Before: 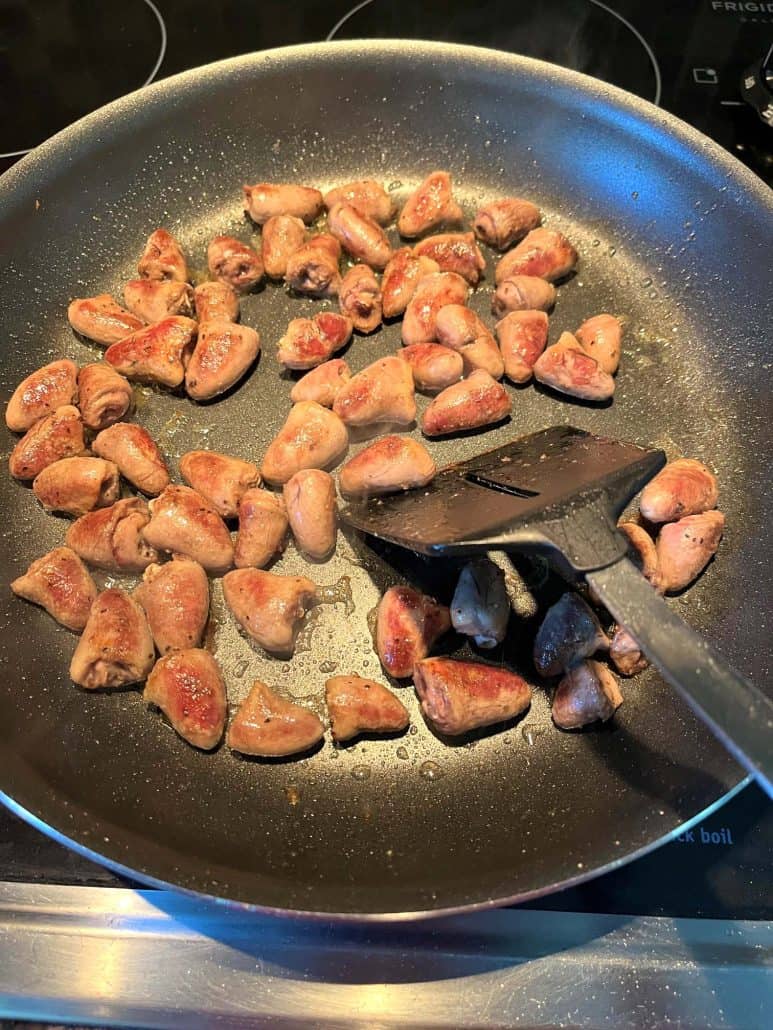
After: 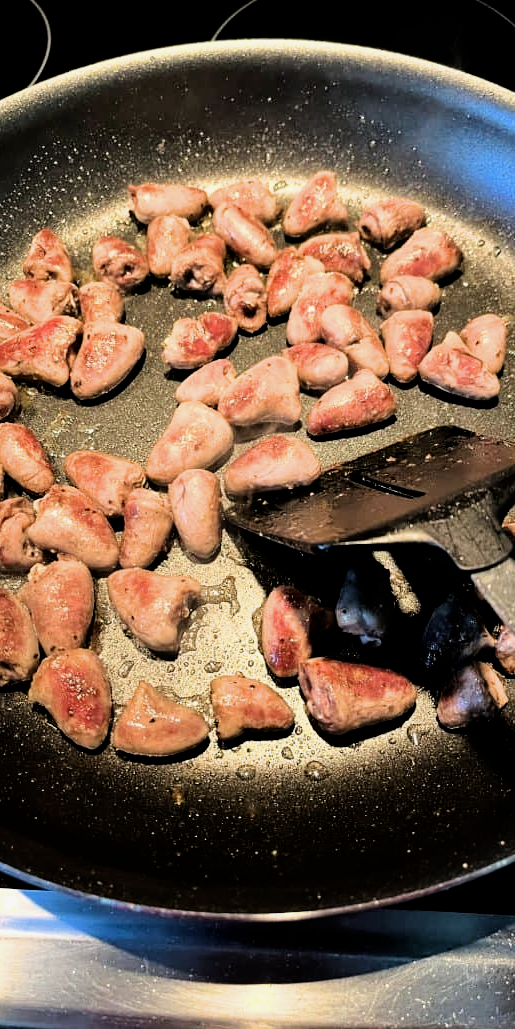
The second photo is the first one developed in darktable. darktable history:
shadows and highlights: shadows -20.62, white point adjustment -2.04, highlights -35.22
crop and rotate: left 14.949%, right 18.408%
filmic rgb: black relative exposure -3.79 EV, white relative exposure 2.41 EV, threshold 3.05 EV, dynamic range scaling -49.71%, hardness 3.47, latitude 29.77%, contrast 1.806, enable highlight reconstruction true
